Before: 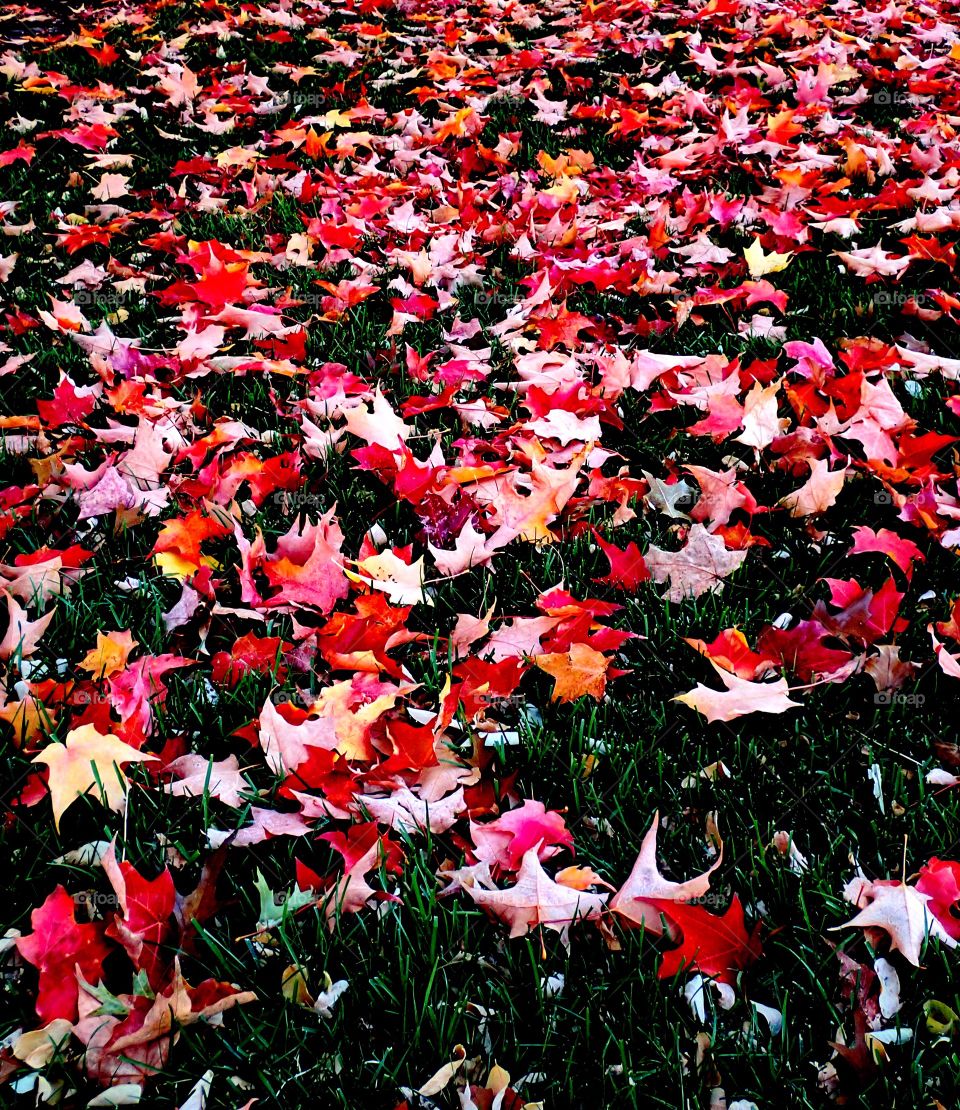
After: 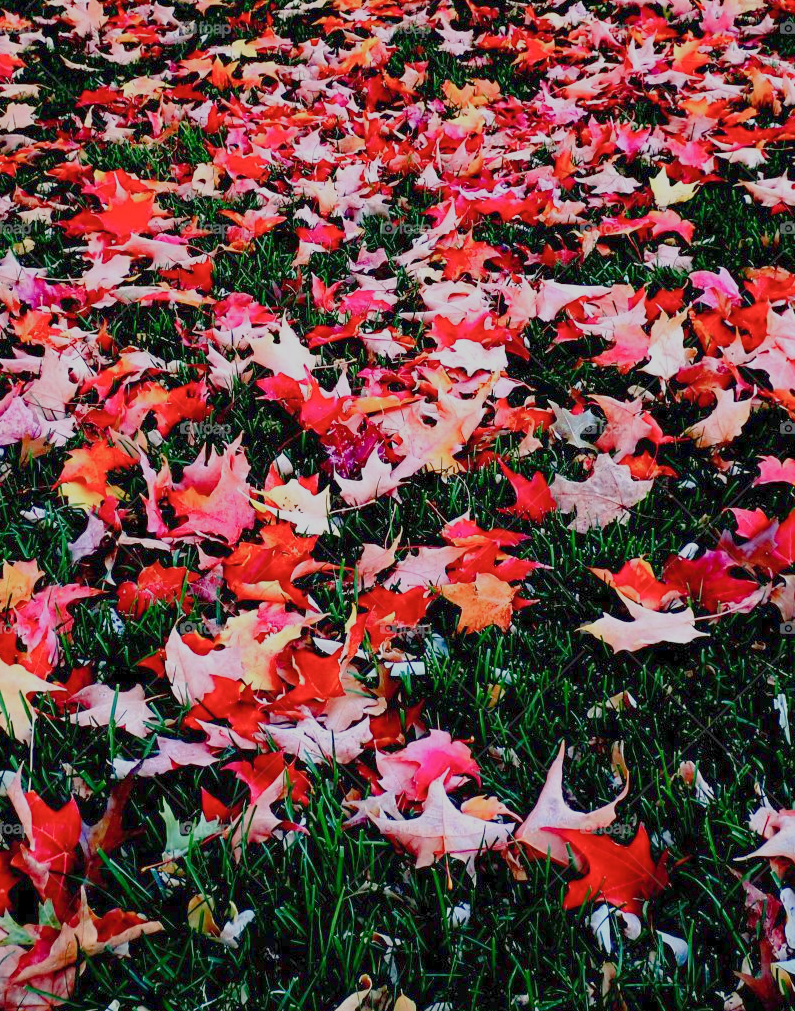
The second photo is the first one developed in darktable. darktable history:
crop: left 9.841%, top 6.341%, right 7.315%, bottom 2.555%
contrast brightness saturation: contrast 0.048, brightness 0.059, saturation 0.015
color balance rgb: shadows lift › chroma 2.053%, shadows lift › hue 250.58°, linear chroma grading › global chroma 0.689%, perceptual saturation grading › global saturation 0.629%, perceptual saturation grading › highlights -31.268%, perceptual saturation grading › mid-tones 5.743%, perceptual saturation grading › shadows 17.664%, contrast -29.808%
